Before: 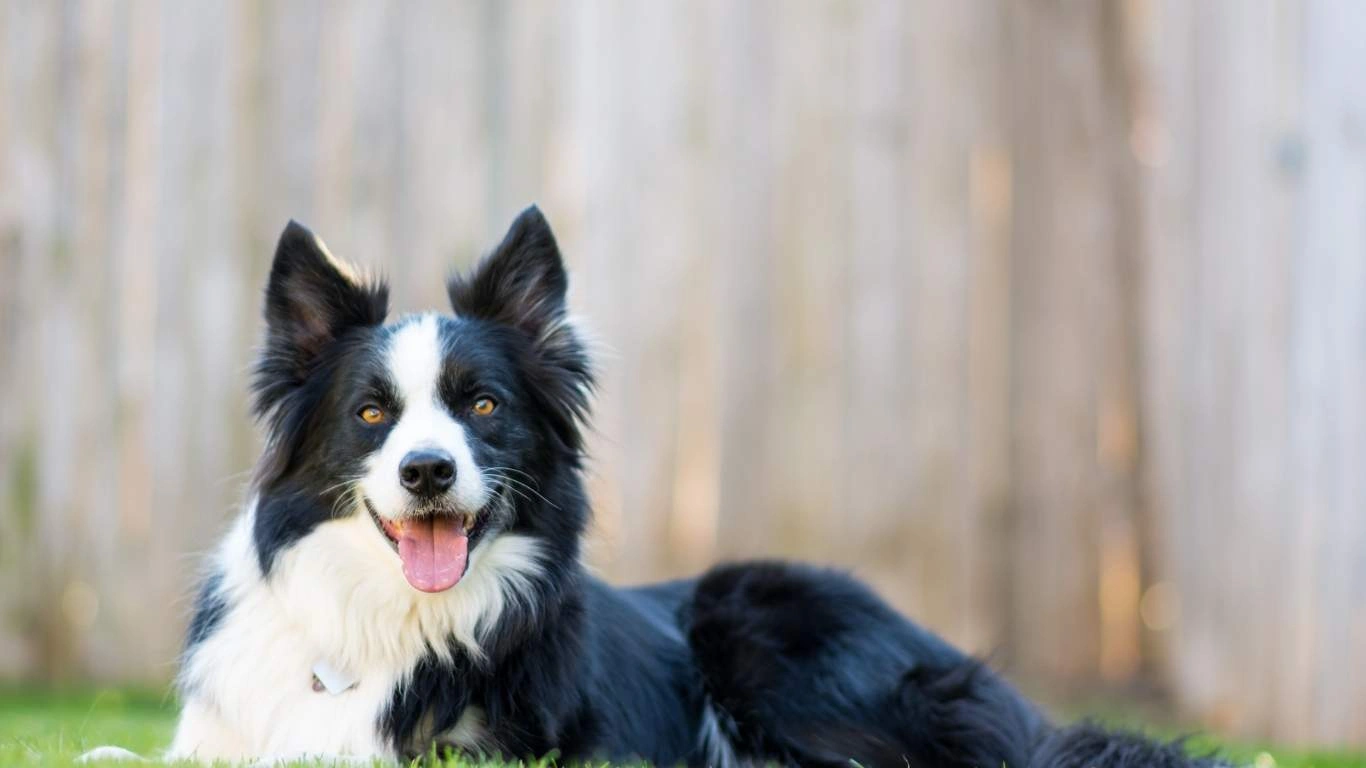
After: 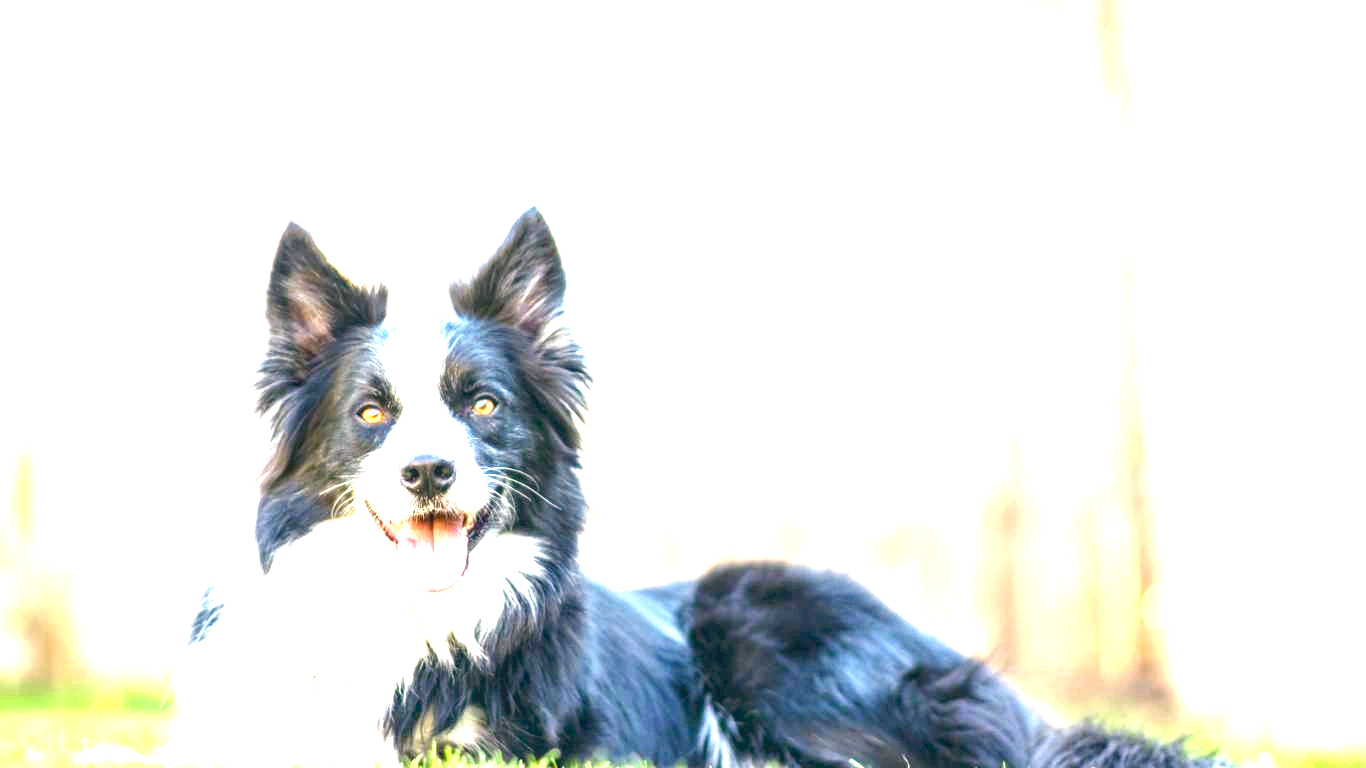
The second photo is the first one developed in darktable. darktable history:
local contrast: detail 140%
color balance: lift [1, 0.998, 1.001, 1.002], gamma [1, 1.02, 1, 0.98], gain [1, 1.02, 1.003, 0.98]
color balance rgb: shadows lift › chroma 2%, shadows lift › hue 219.6°, power › hue 313.2°, highlights gain › chroma 3%, highlights gain › hue 75.6°, global offset › luminance 0.5%, perceptual saturation grading › global saturation 15.33%, perceptual saturation grading › highlights -19.33%, perceptual saturation grading › shadows 20%, global vibrance 20%
exposure: black level correction 0, exposure 2.138 EV, compensate exposure bias true, compensate highlight preservation false
